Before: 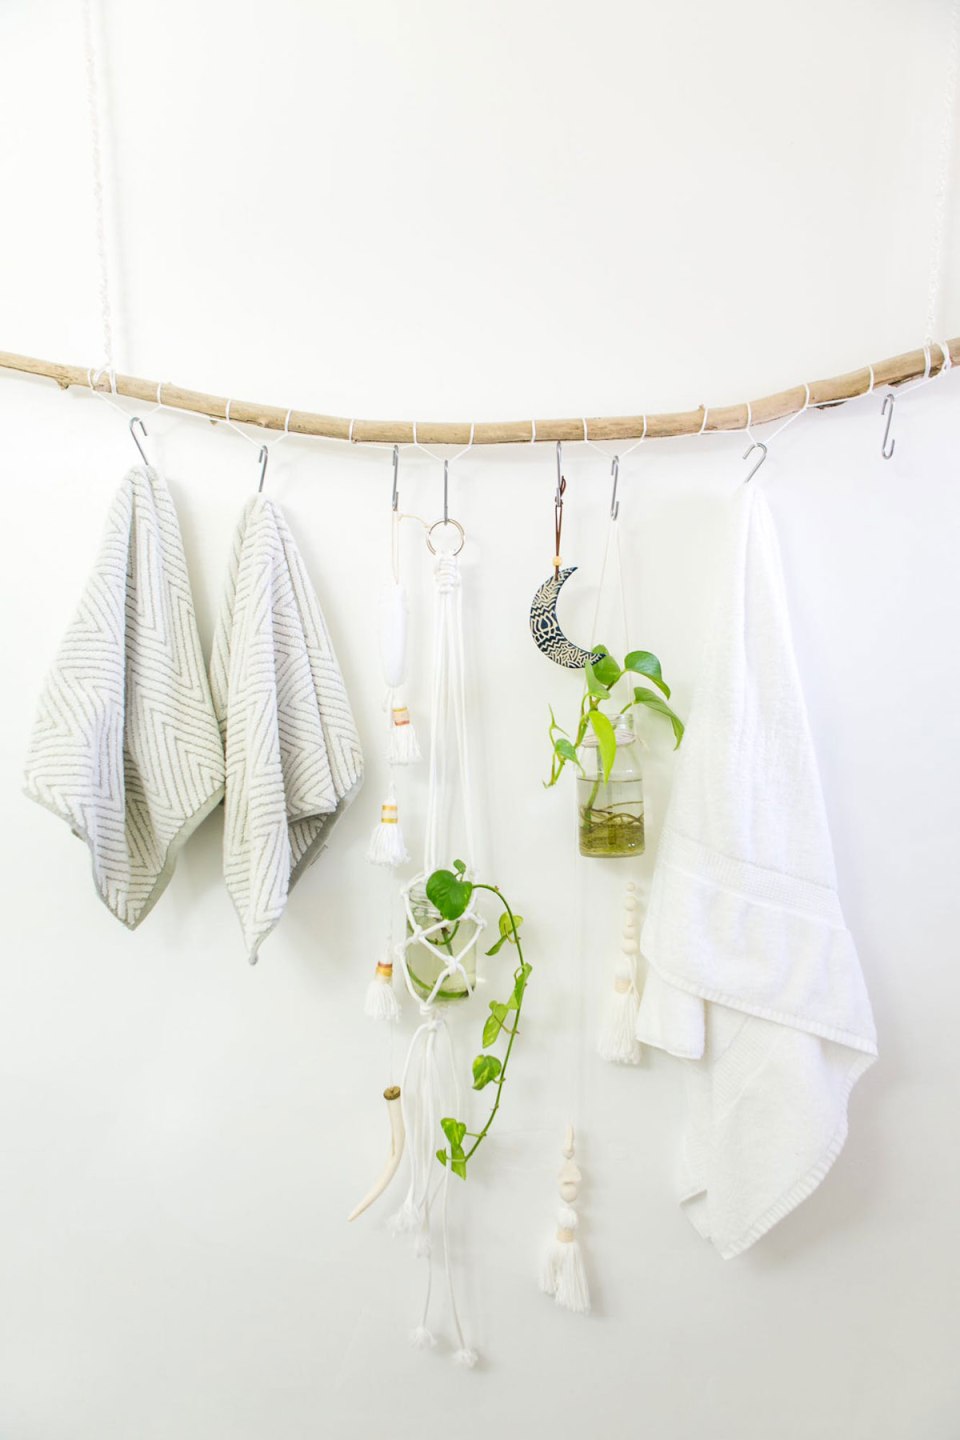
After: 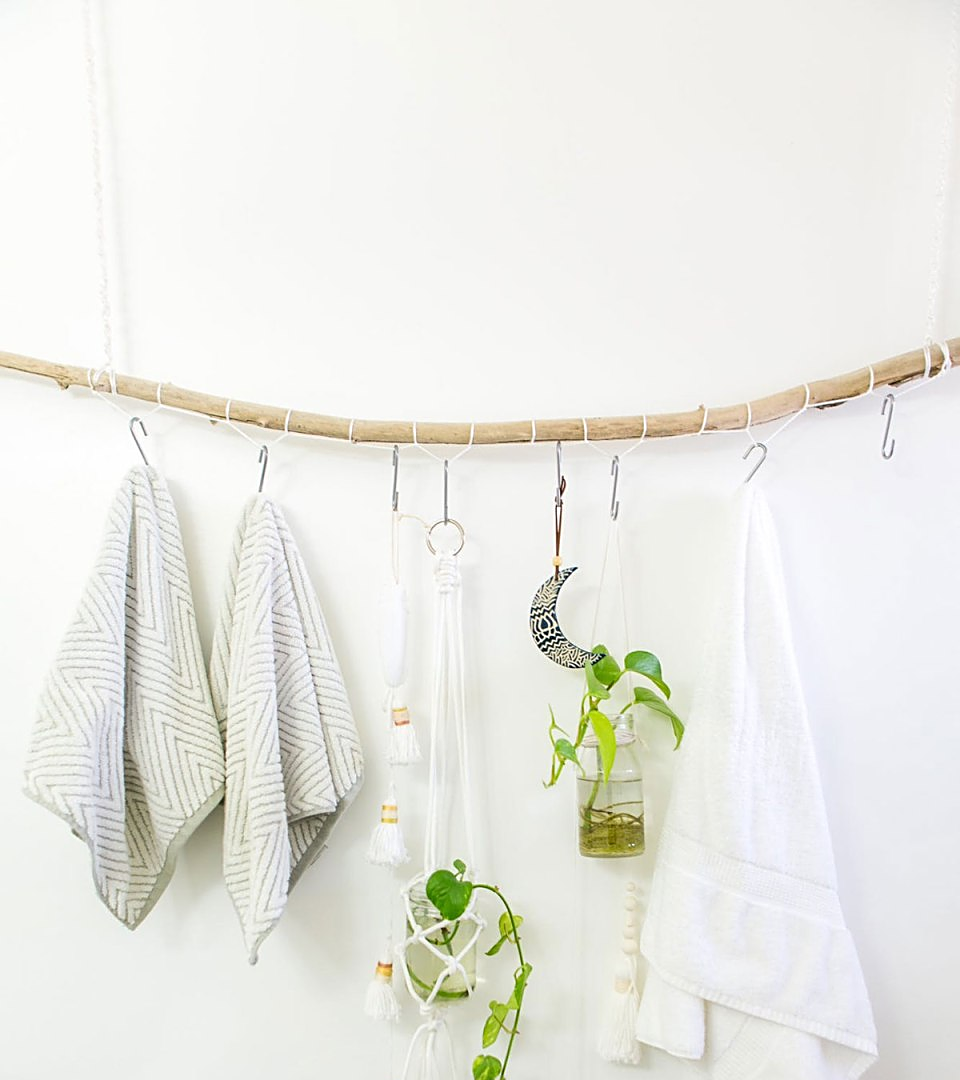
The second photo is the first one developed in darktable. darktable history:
crop: bottom 24.99%
sharpen: amount 0.484
tone equalizer: on, module defaults
